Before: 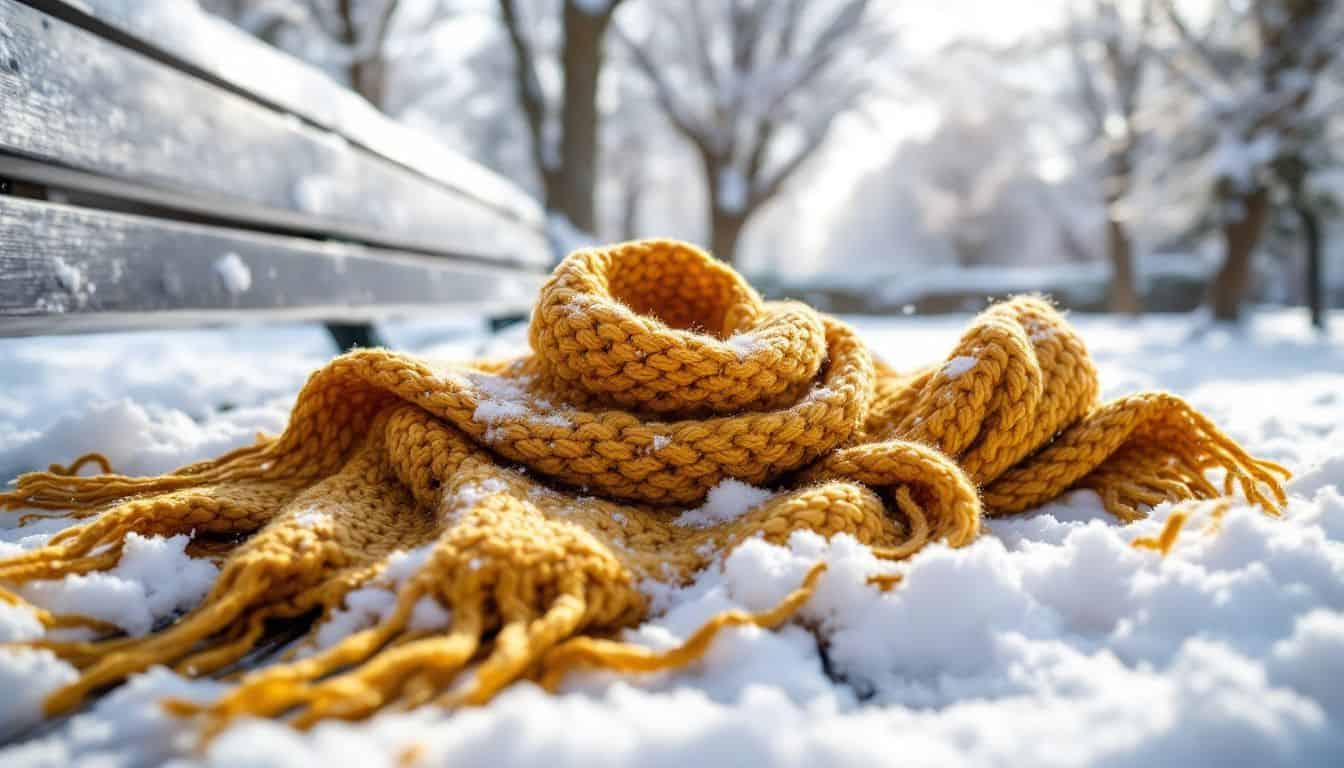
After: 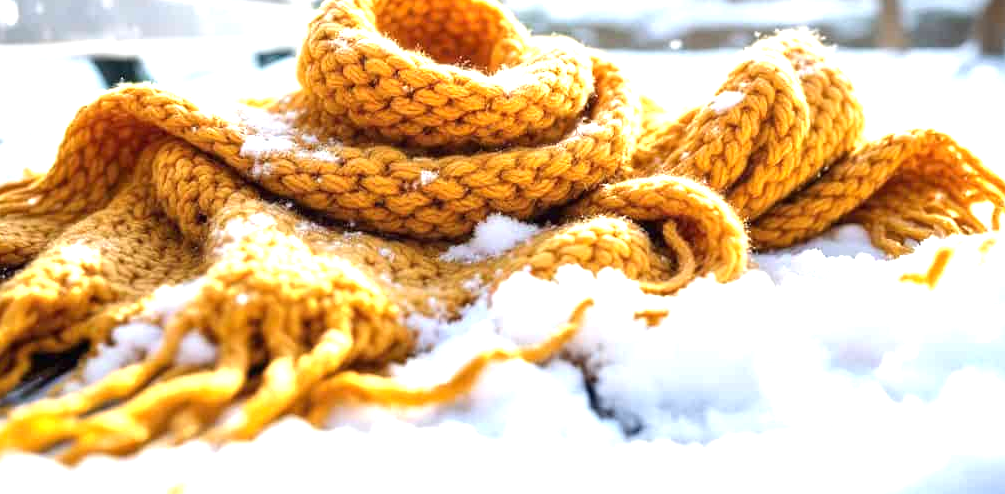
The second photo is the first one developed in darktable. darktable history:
crop and rotate: left 17.338%, top 34.558%, right 7.866%, bottom 1.054%
exposure: black level correction 0, exposure 1.199 EV, compensate highlight preservation false
